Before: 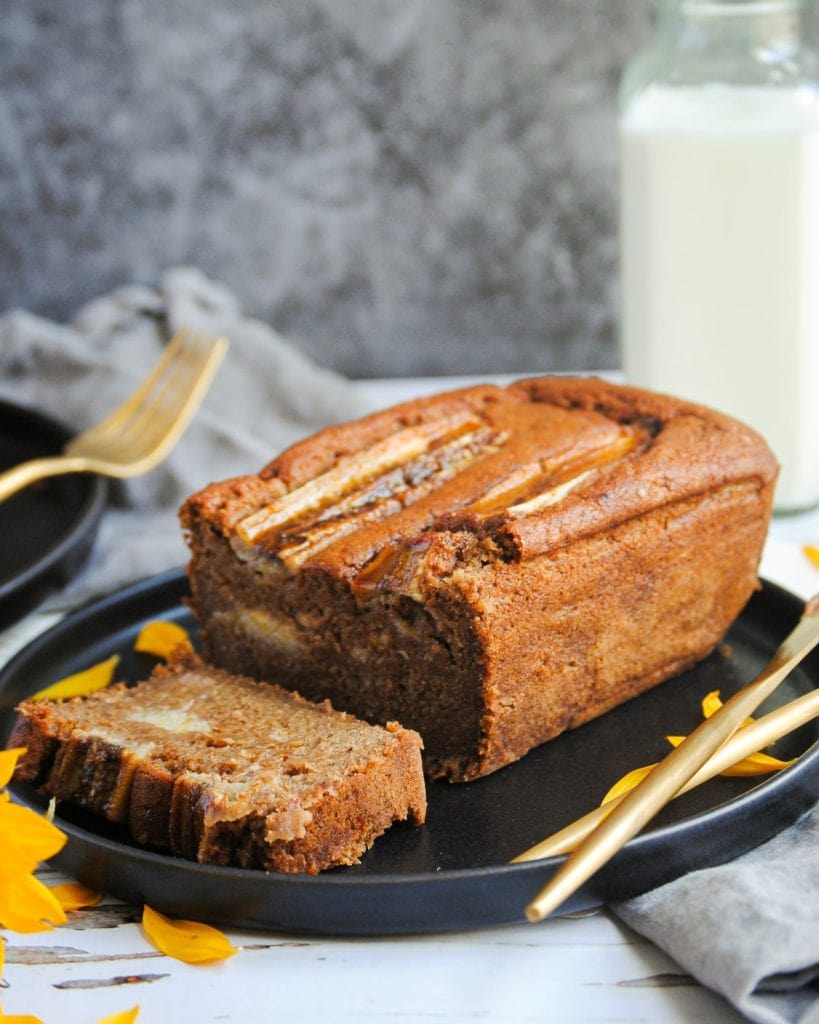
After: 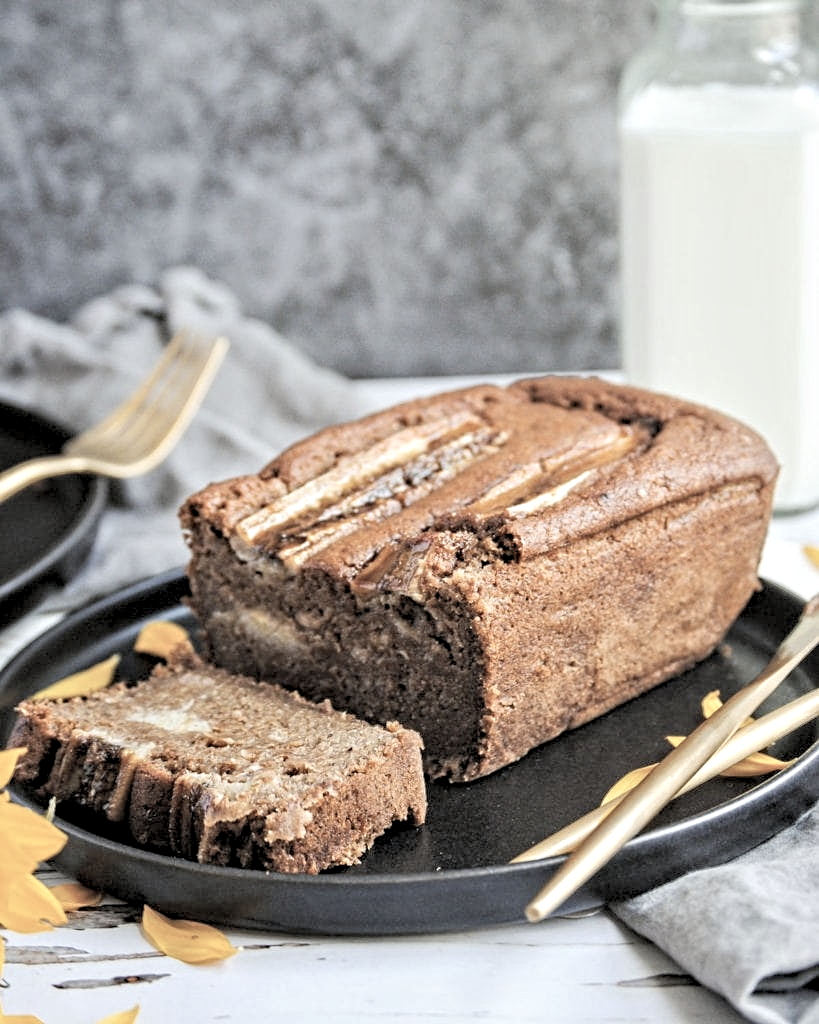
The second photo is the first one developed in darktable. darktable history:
color correction: highlights a* 0.011, highlights b* -0.747
contrast equalizer: octaves 7, y [[0.5, 0.542, 0.583, 0.625, 0.667, 0.708], [0.5 ×6], [0.5 ×6], [0 ×6], [0 ×6]]
levels: mode automatic, levels [0.116, 0.574, 1]
contrast brightness saturation: brightness 0.184, saturation -0.485
